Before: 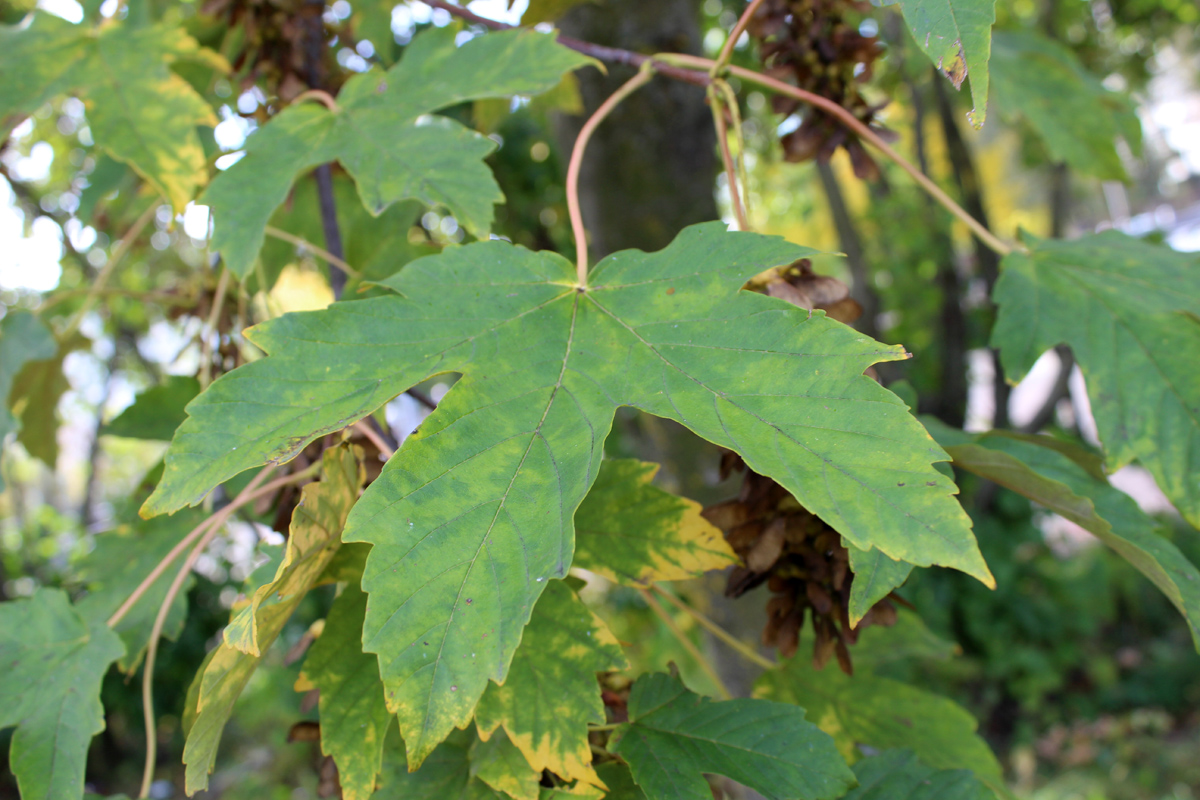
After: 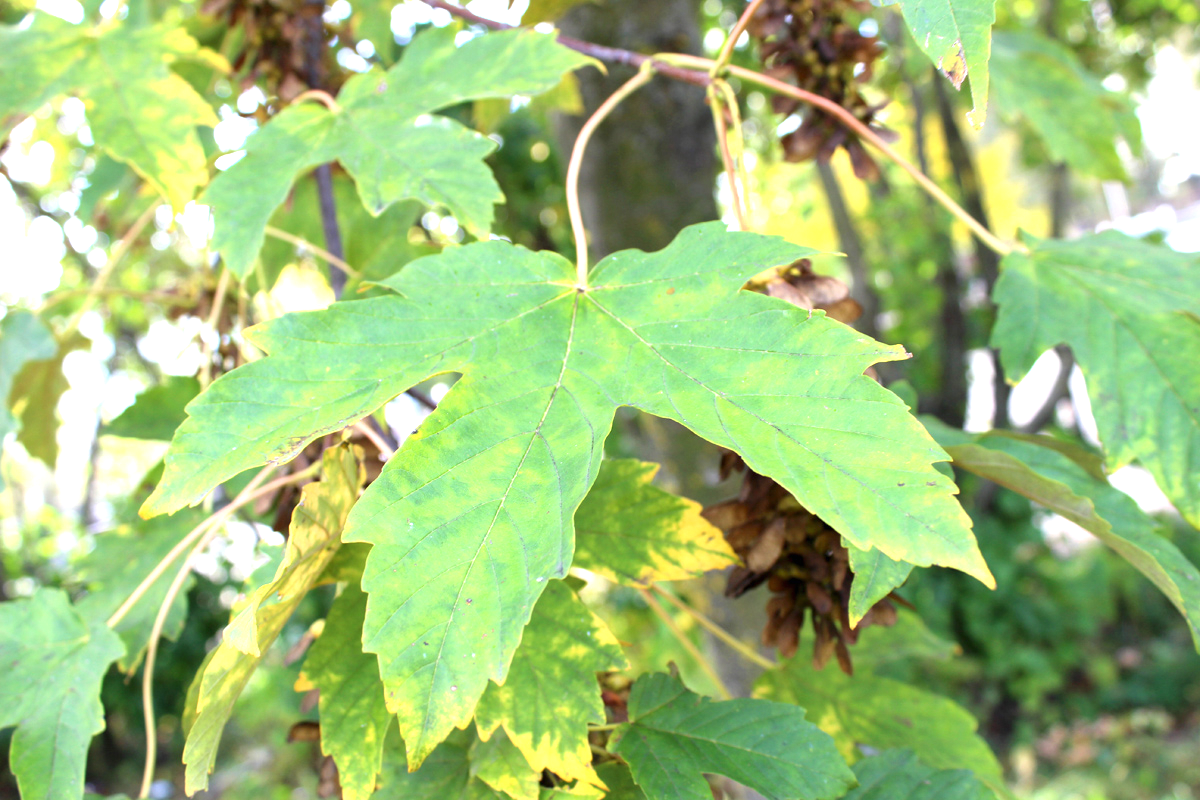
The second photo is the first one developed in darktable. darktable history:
exposure: black level correction 0, exposure 1.281 EV, compensate exposure bias true, compensate highlight preservation false
